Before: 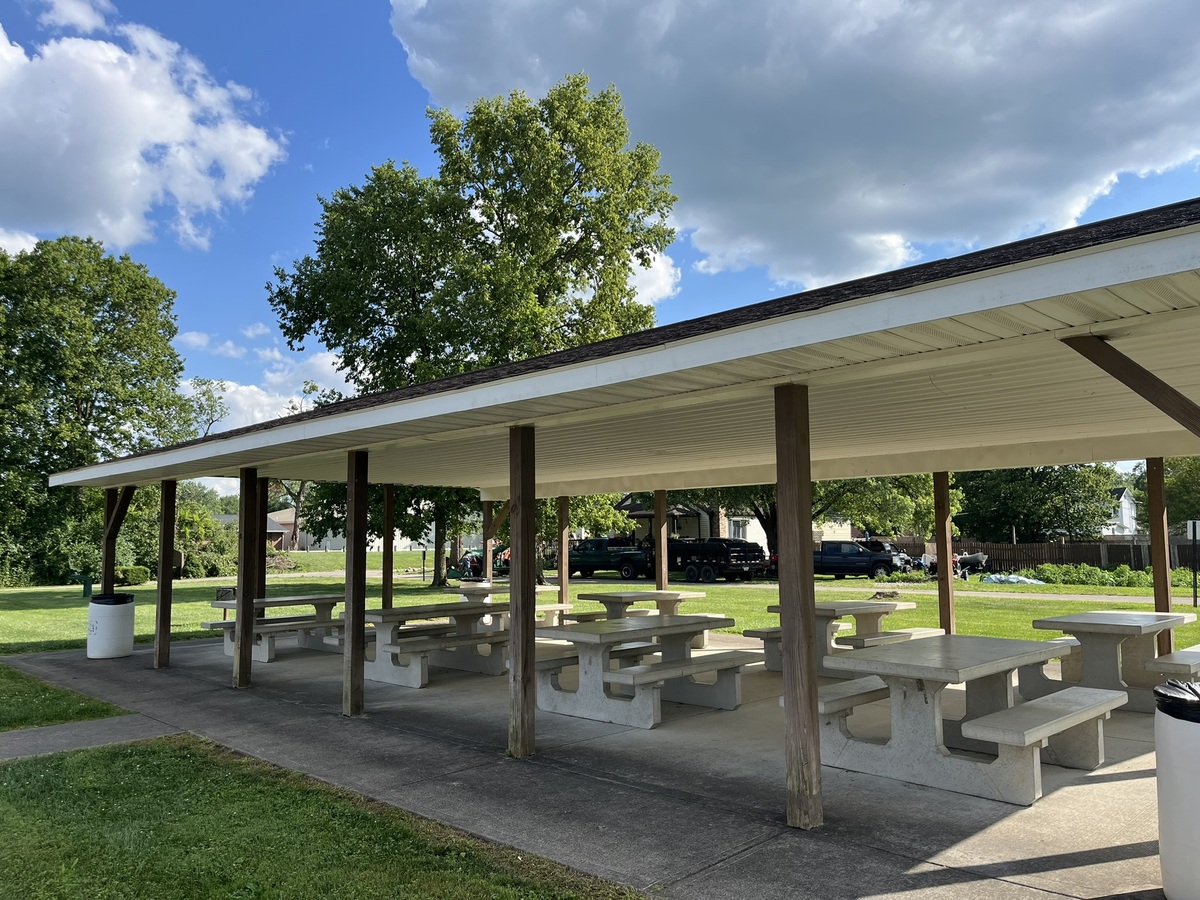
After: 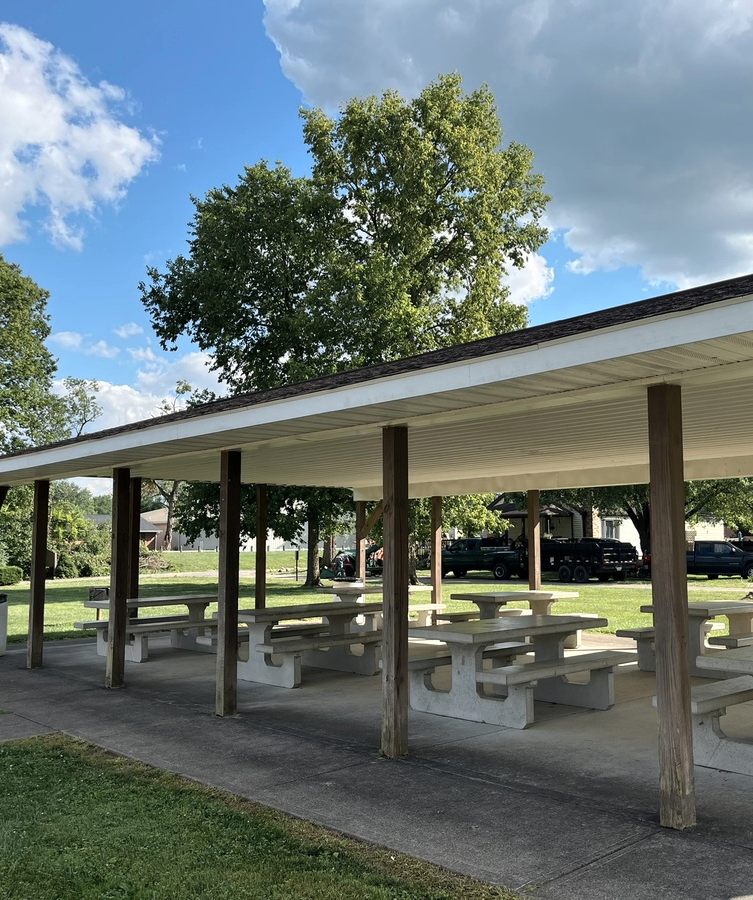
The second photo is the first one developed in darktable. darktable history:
crop: left 10.644%, right 26.528%
color zones: curves: ch0 [(0.018, 0.548) (0.197, 0.654) (0.425, 0.447) (0.605, 0.658) (0.732, 0.579)]; ch1 [(0.105, 0.531) (0.224, 0.531) (0.386, 0.39) (0.618, 0.456) (0.732, 0.456) (0.956, 0.421)]; ch2 [(0.039, 0.583) (0.215, 0.465) (0.399, 0.544) (0.465, 0.548) (0.614, 0.447) (0.724, 0.43) (0.882, 0.623) (0.956, 0.632)]
